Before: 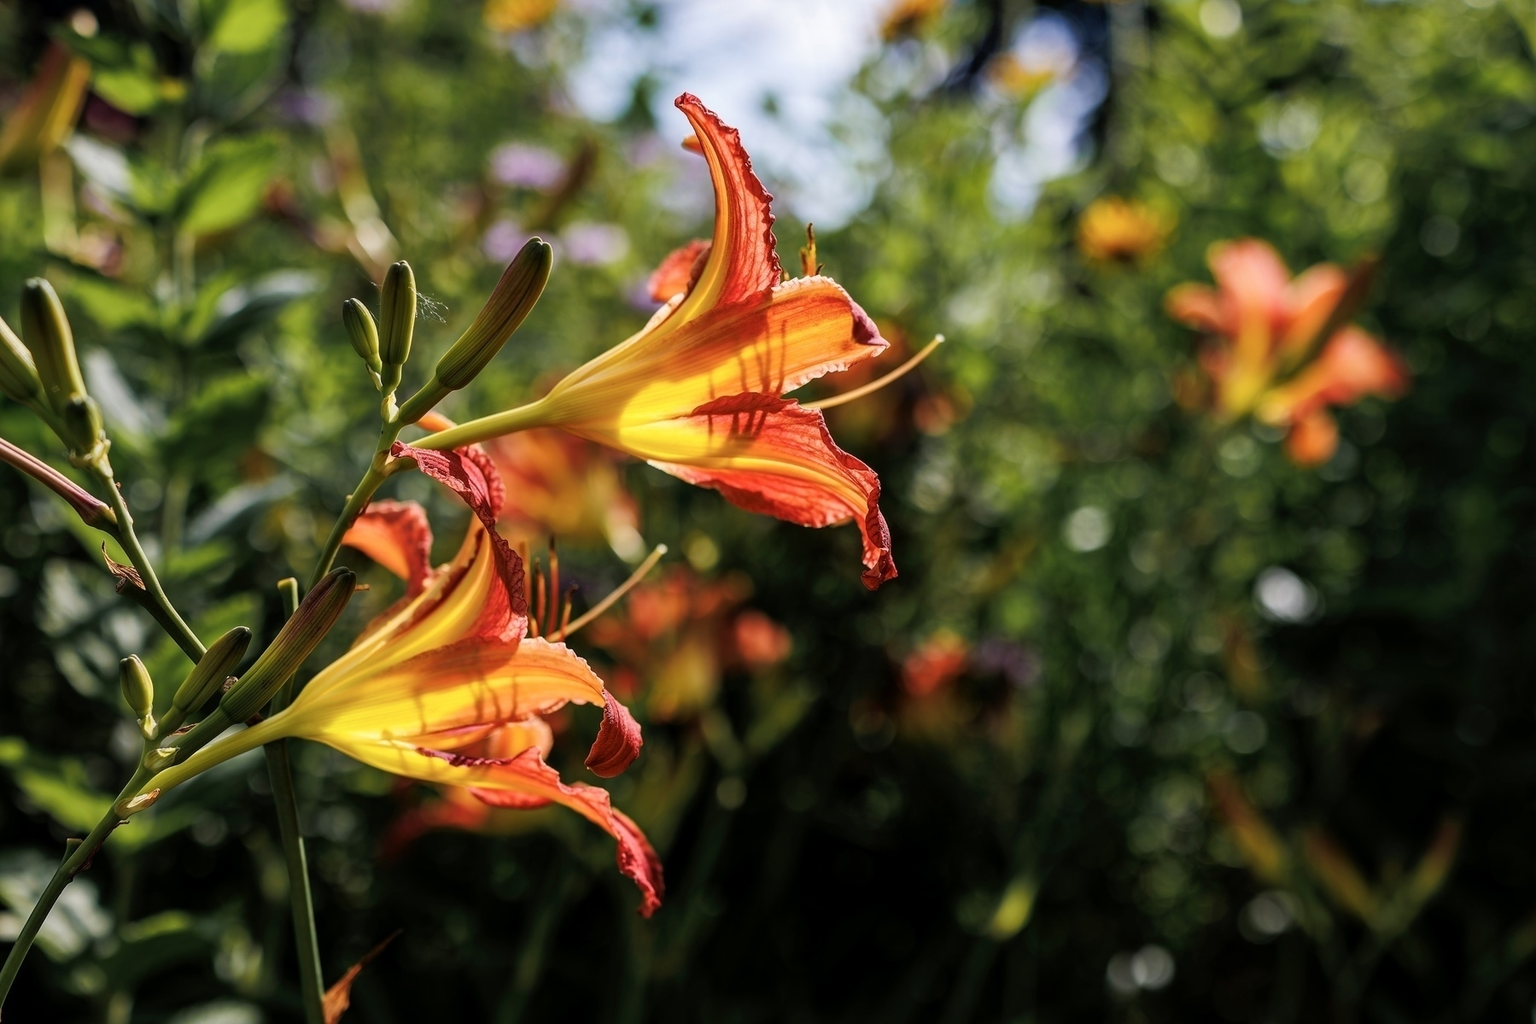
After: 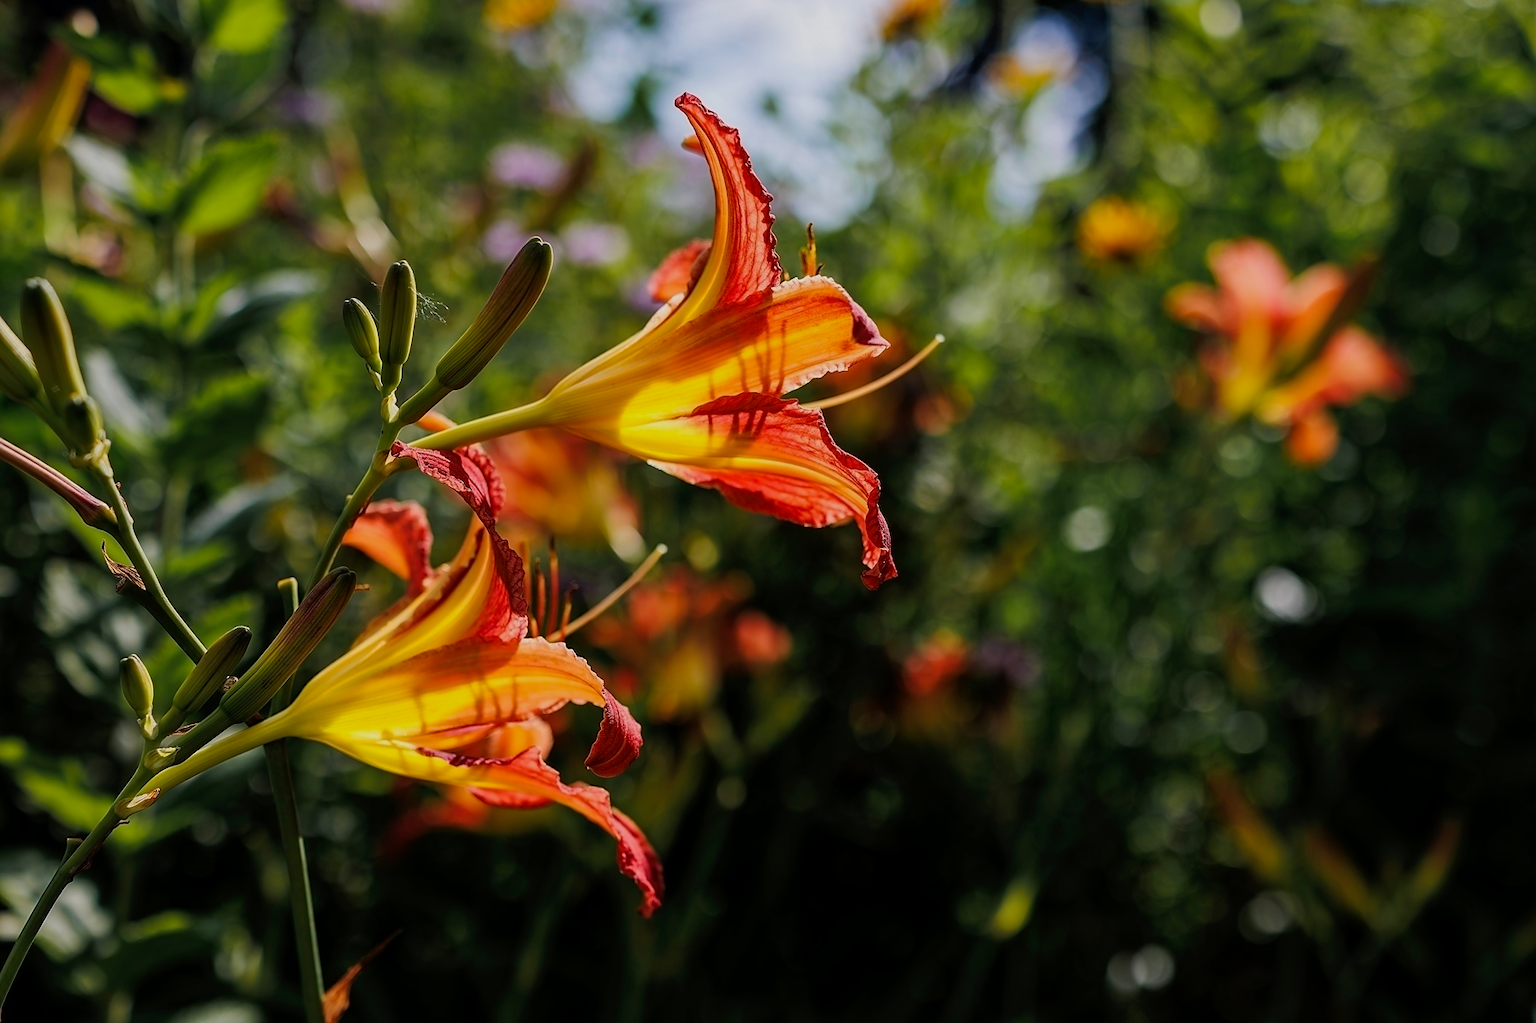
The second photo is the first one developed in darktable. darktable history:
exposure: exposure -0.462 EV, compensate highlight preservation false
sharpen: radius 1.559, amount 0.373, threshold 1.271
